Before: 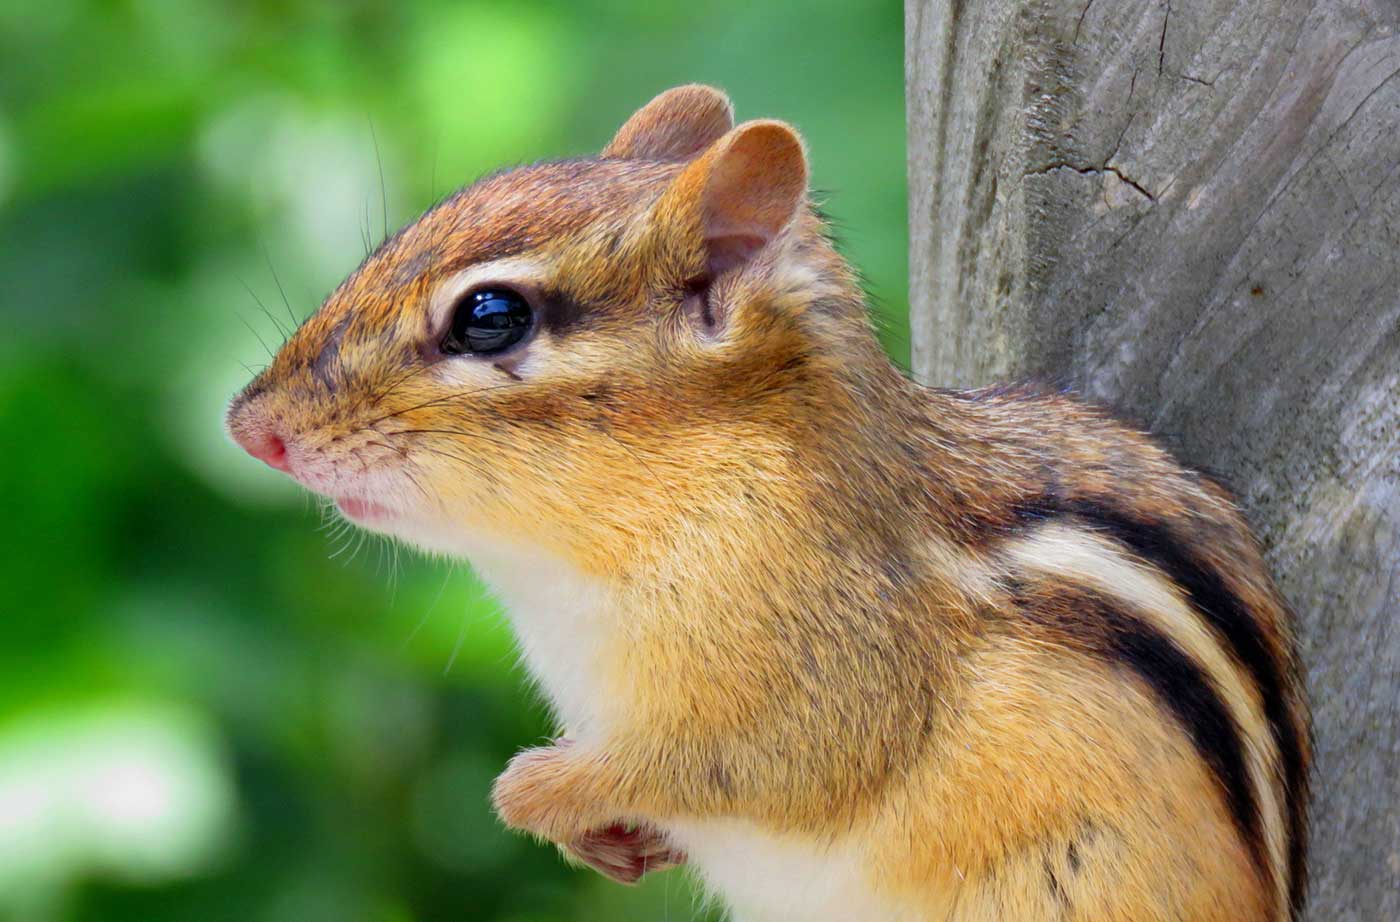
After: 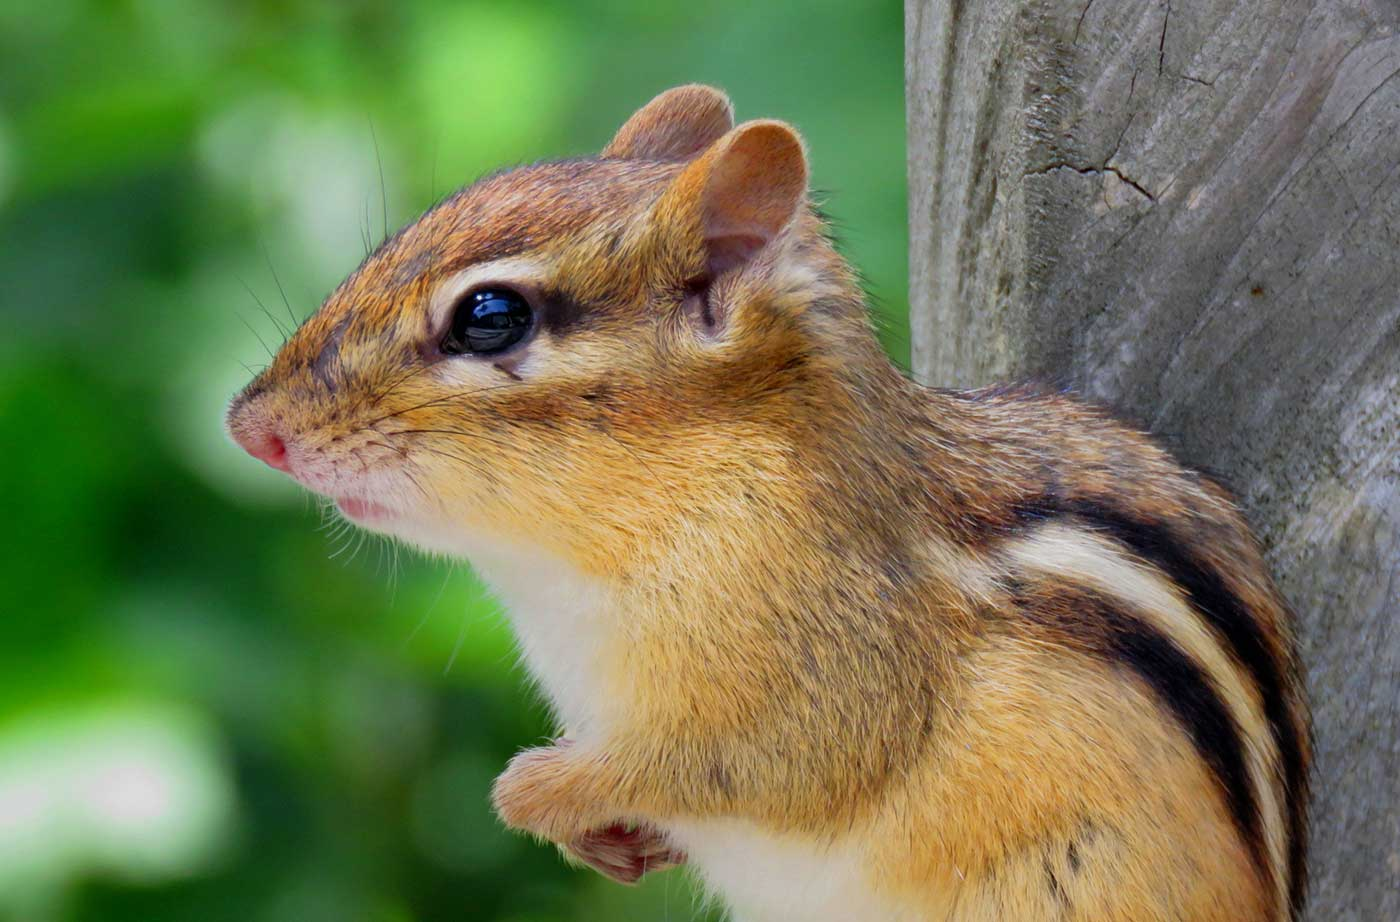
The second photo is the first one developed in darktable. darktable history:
exposure: exposure -0.263 EV, compensate highlight preservation false
